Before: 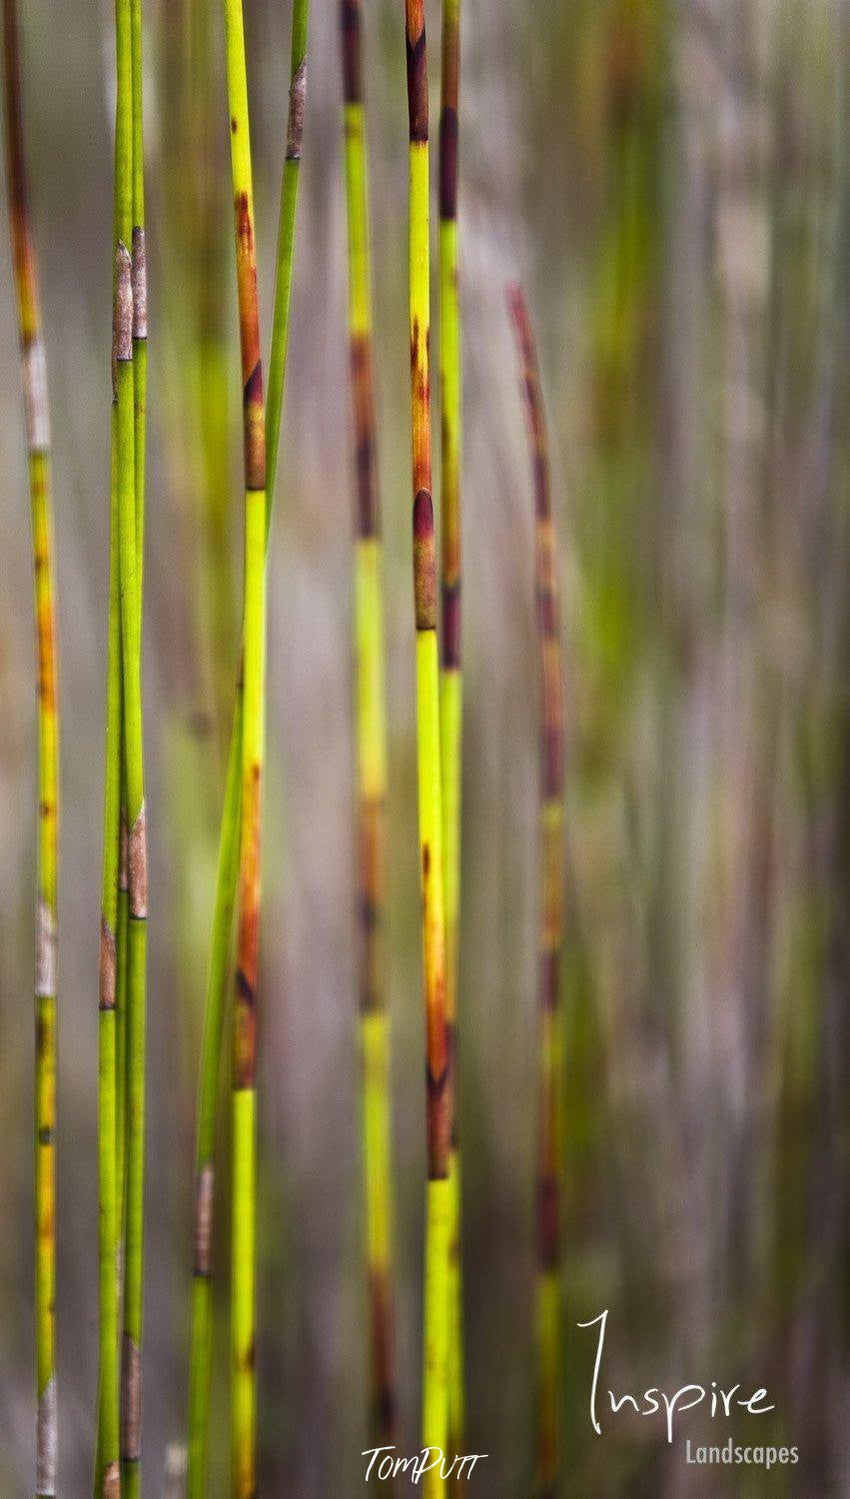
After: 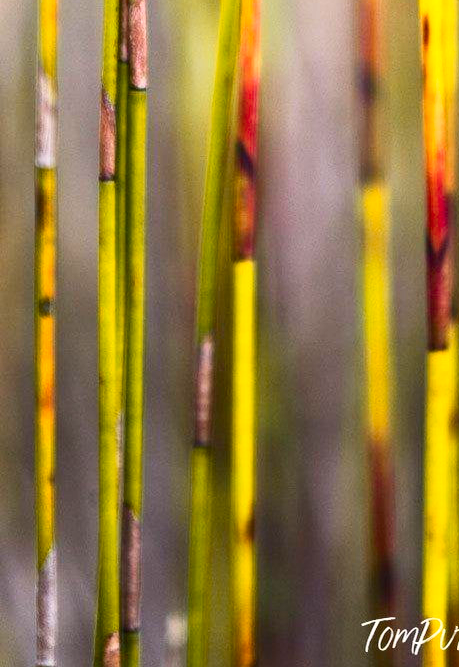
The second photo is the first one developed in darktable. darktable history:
color zones: curves: ch1 [(0.29, 0.492) (0.373, 0.185) (0.509, 0.481)]; ch2 [(0.25, 0.462) (0.749, 0.457)]
contrast brightness saturation: contrast 0.234, brightness 0.108, saturation 0.293
crop and rotate: top 55.326%, right 45.939%, bottom 0.135%
